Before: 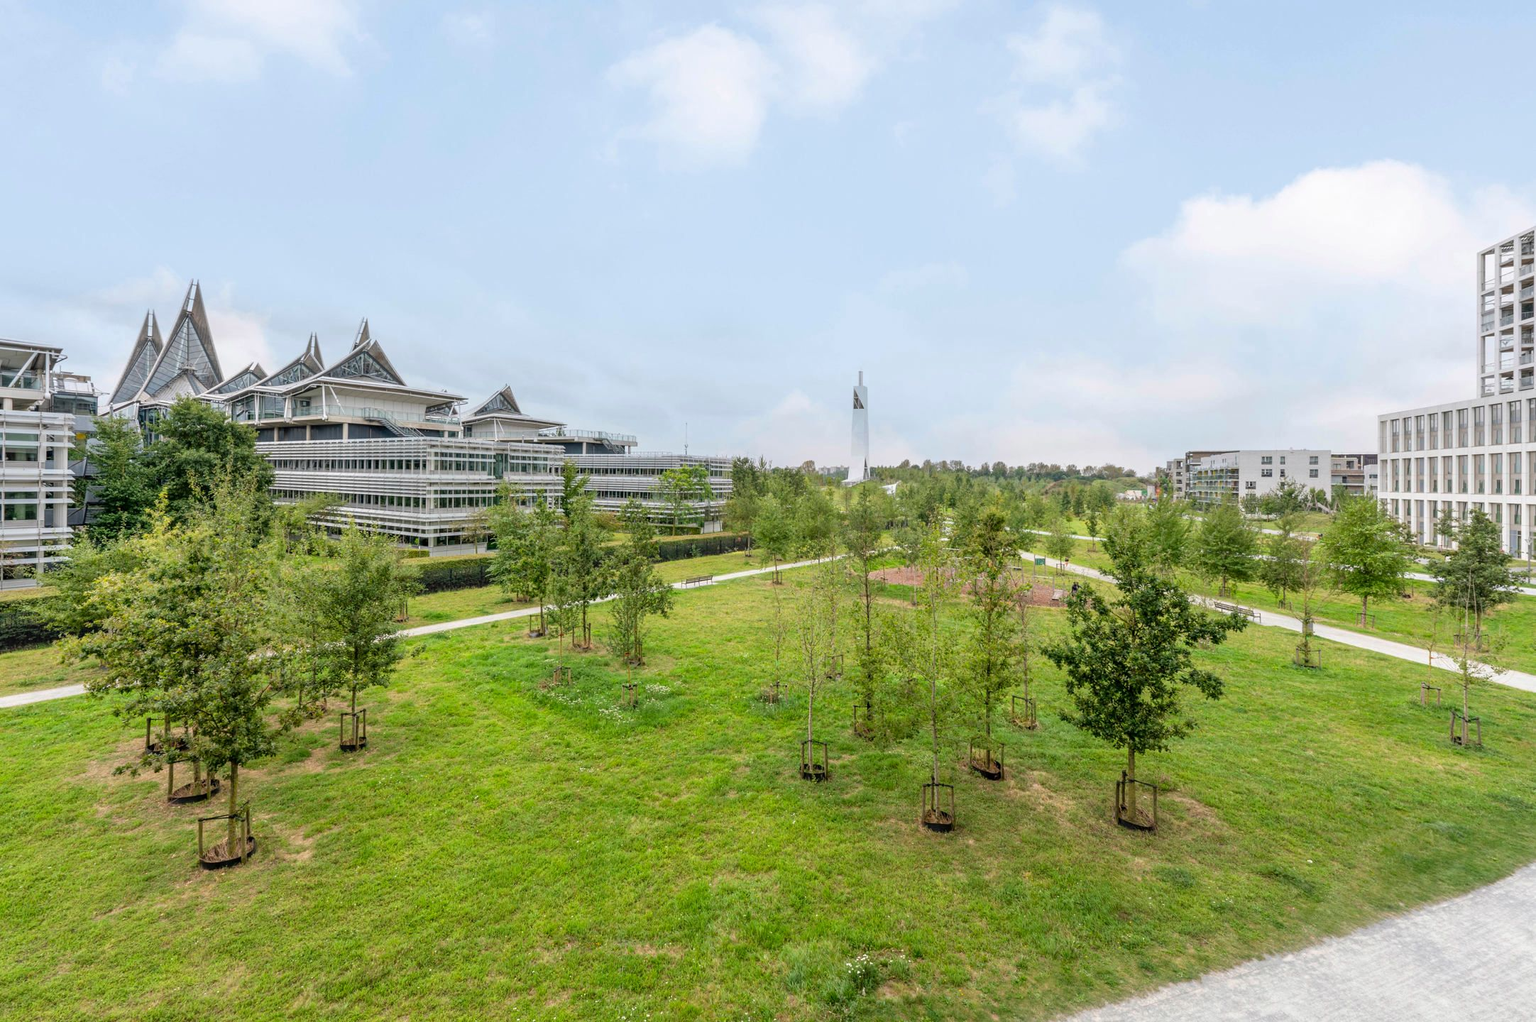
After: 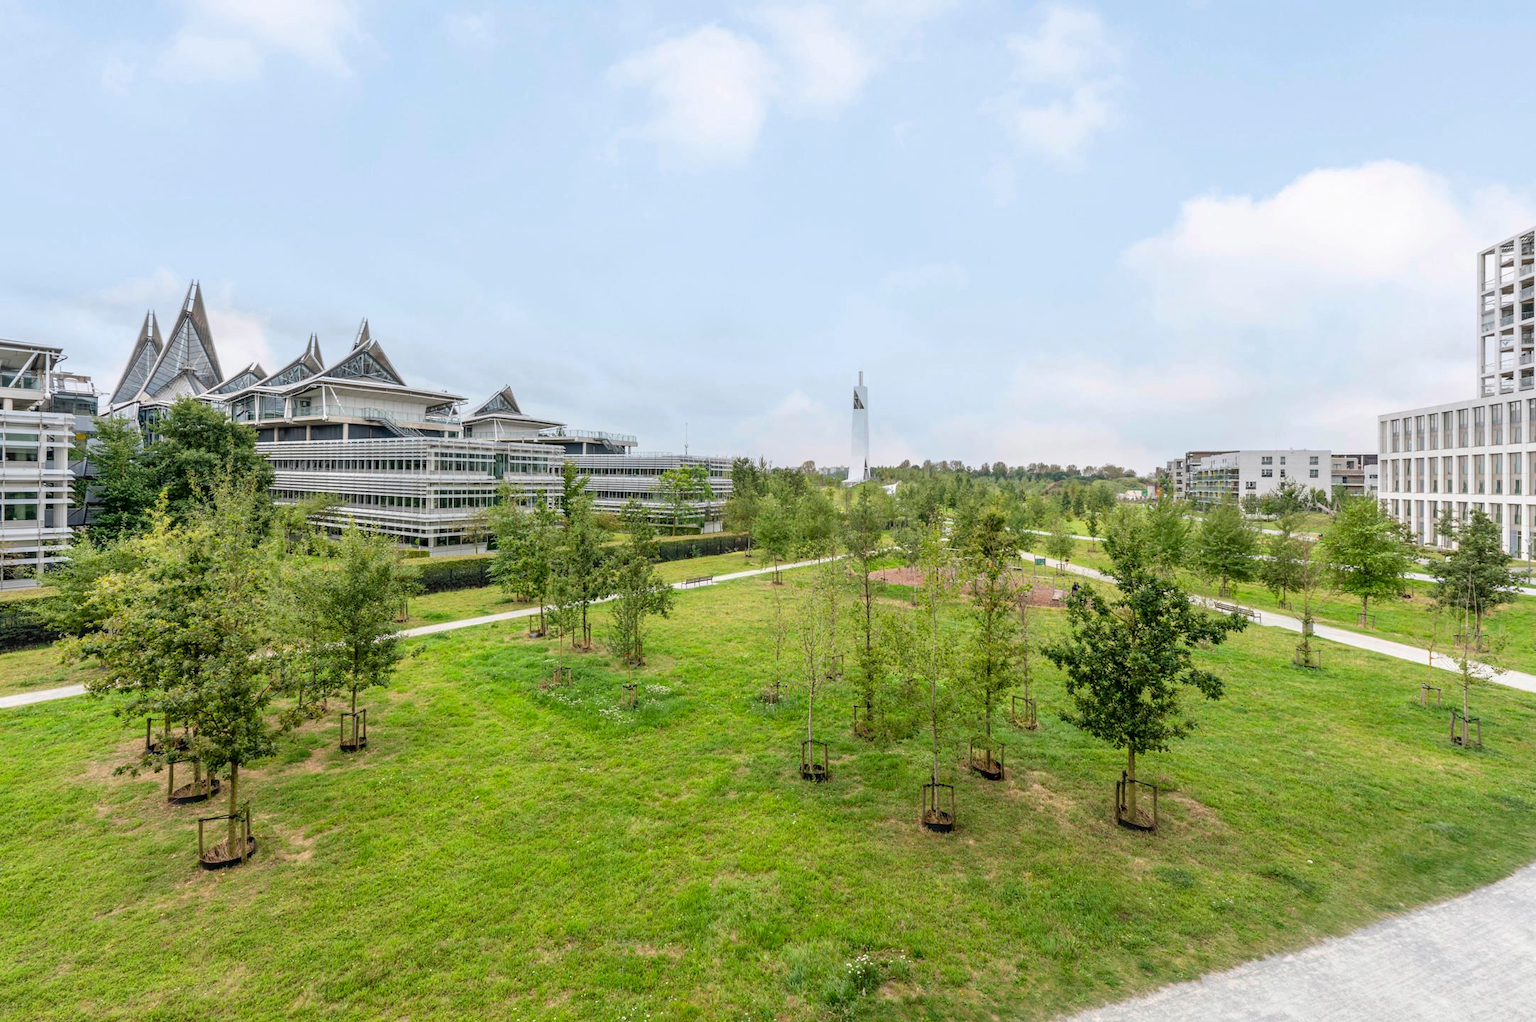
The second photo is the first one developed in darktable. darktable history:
contrast brightness saturation: contrast 0.08, saturation 0.02
tone equalizer: on, module defaults
